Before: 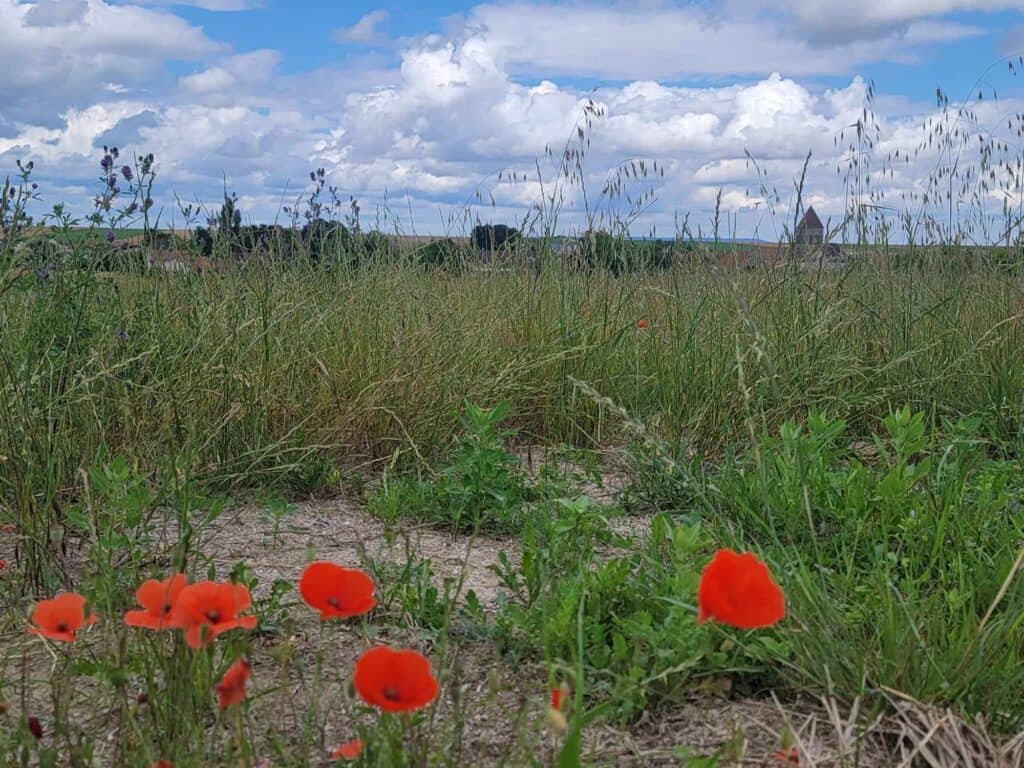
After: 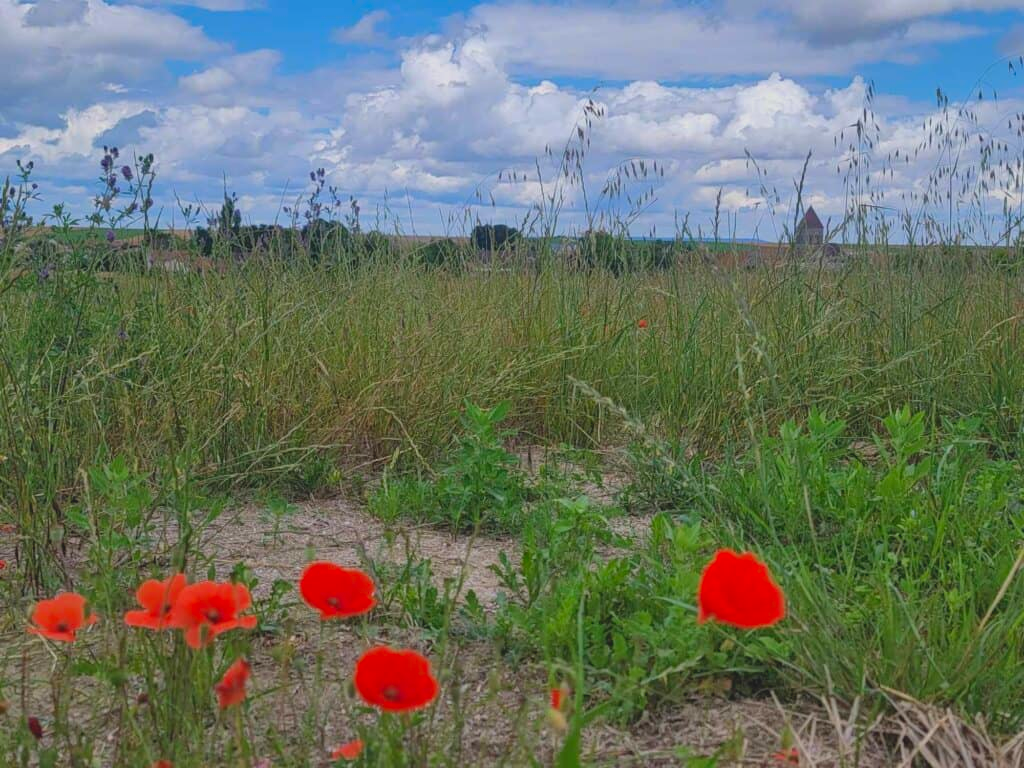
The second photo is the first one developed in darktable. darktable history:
contrast brightness saturation: contrast -0.19, saturation 0.19
shadows and highlights: highlights color adjustment 0%, low approximation 0.01, soften with gaussian
